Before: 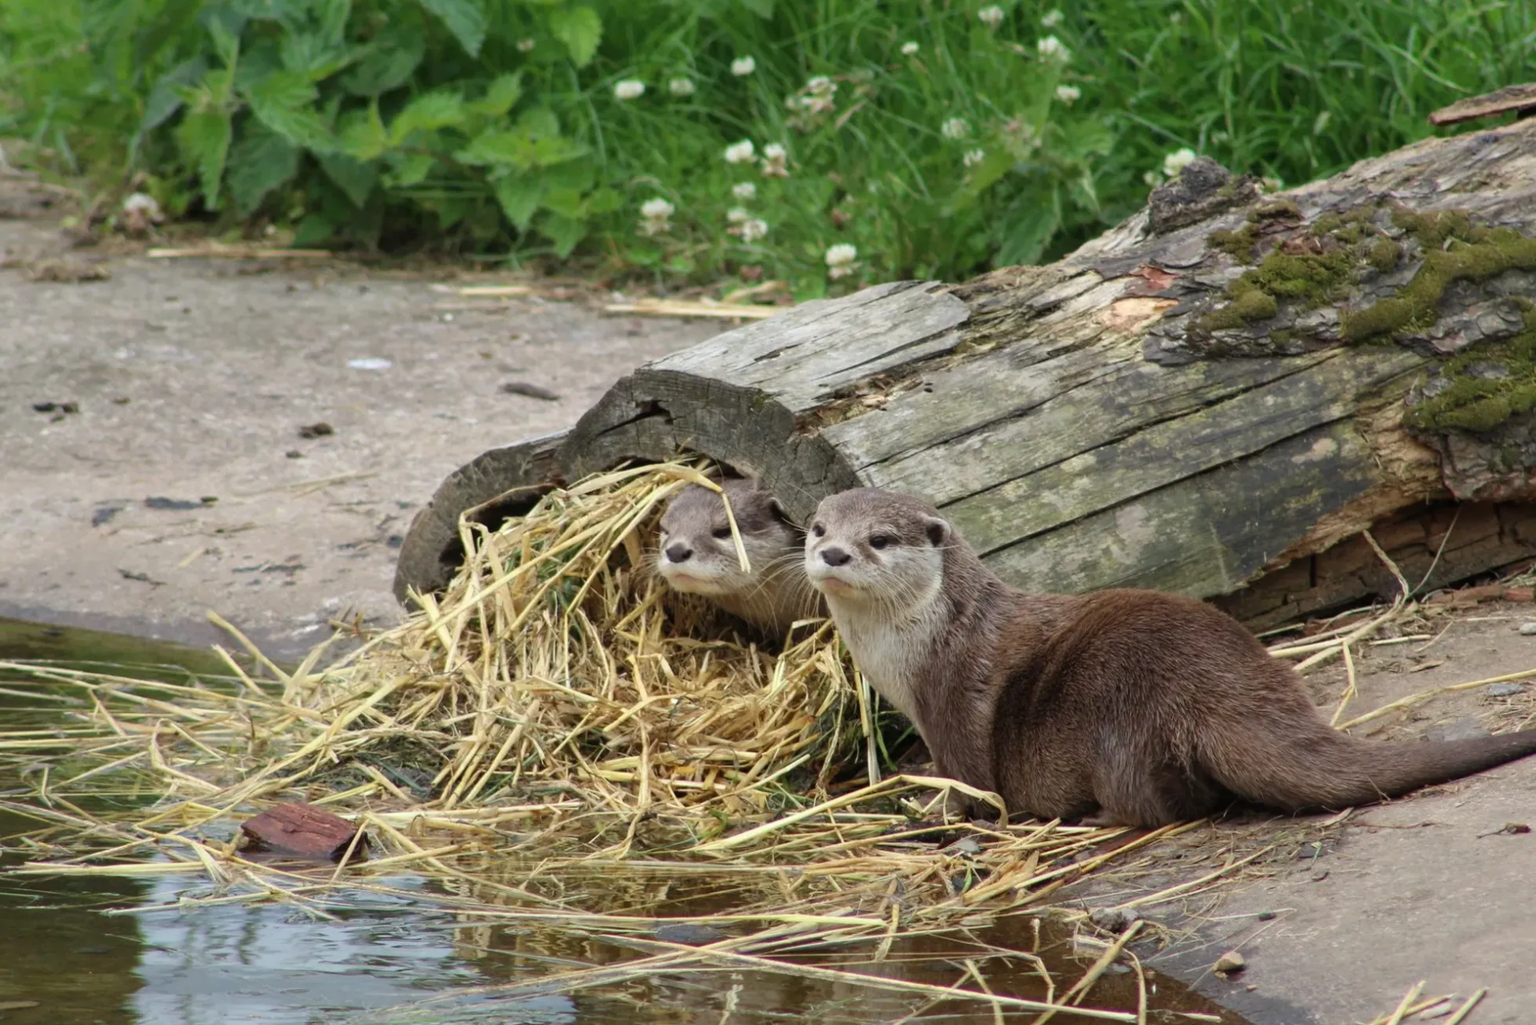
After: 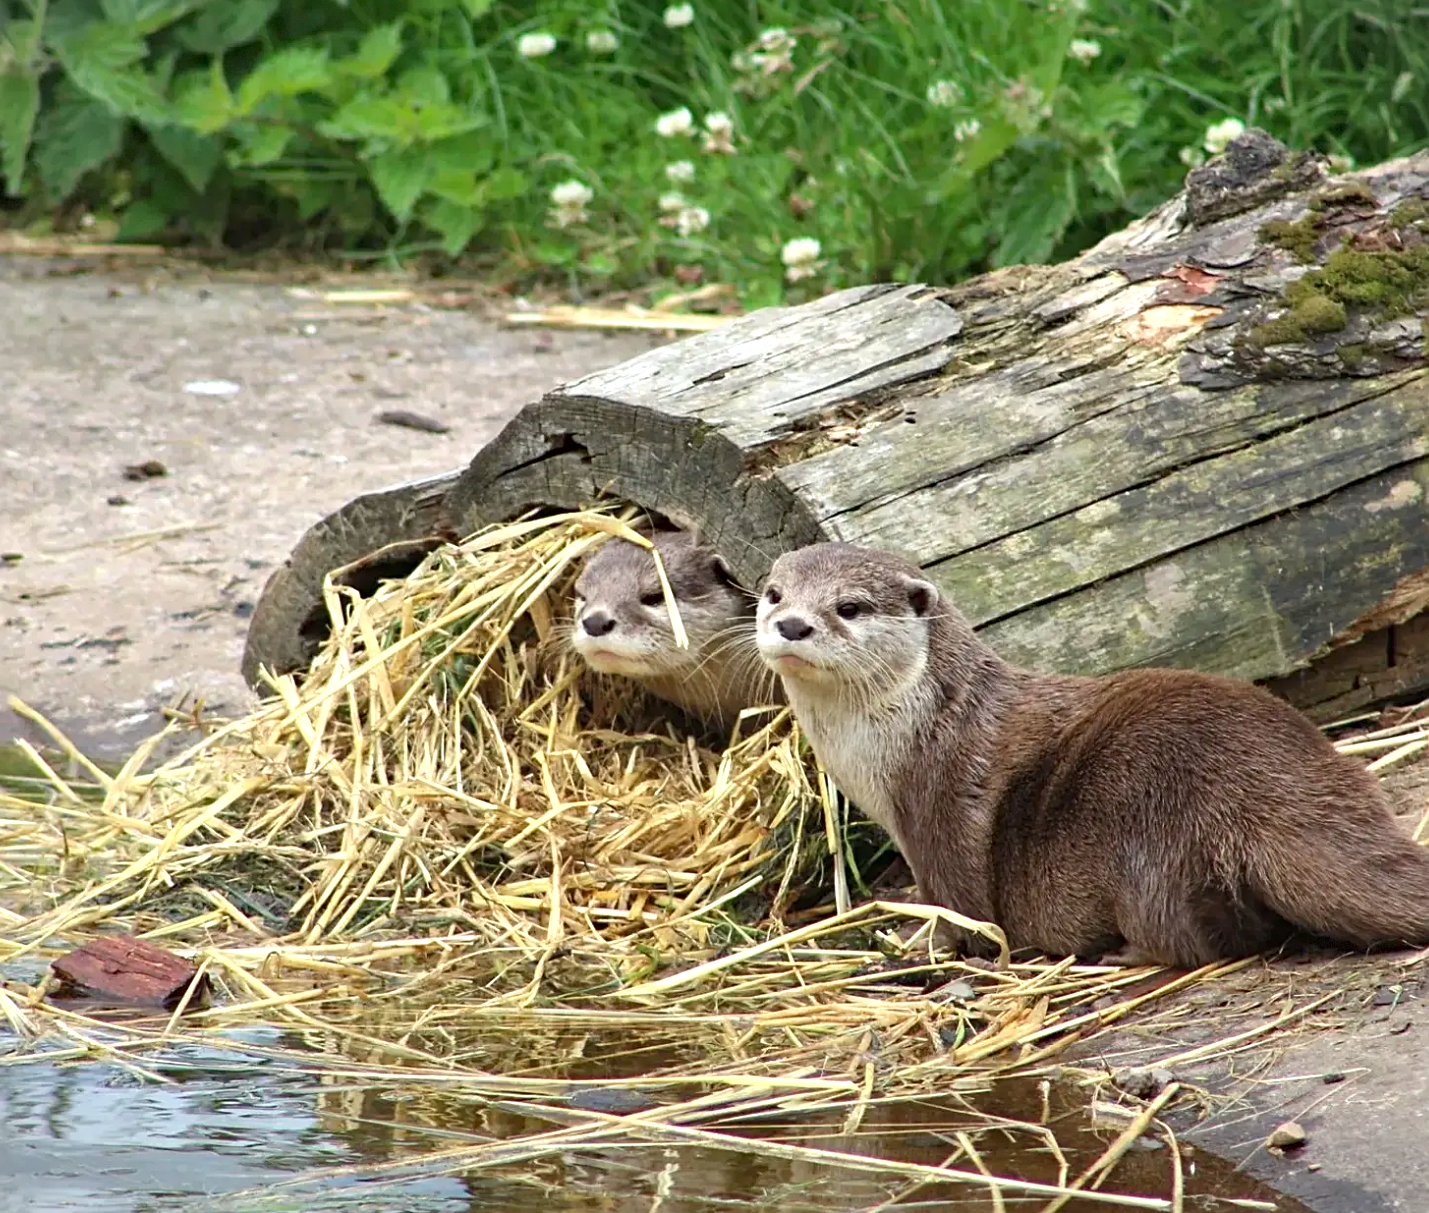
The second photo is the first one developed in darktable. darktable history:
exposure: exposure 0.604 EV, compensate highlight preservation false
haze removal: adaptive false
sharpen: on, module defaults
crop and rotate: left 13.026%, top 5.264%, right 12.538%
vignetting: fall-off start 99.56%, fall-off radius 65.37%, brightness -0.273, automatic ratio true, dithering 8-bit output
contrast equalizer: y [[0.5 ×6], [0.5 ×6], [0.5, 0.5, 0.501, 0.545, 0.707, 0.863], [0 ×6], [0 ×6]]
contrast brightness saturation: contrast 0.047
